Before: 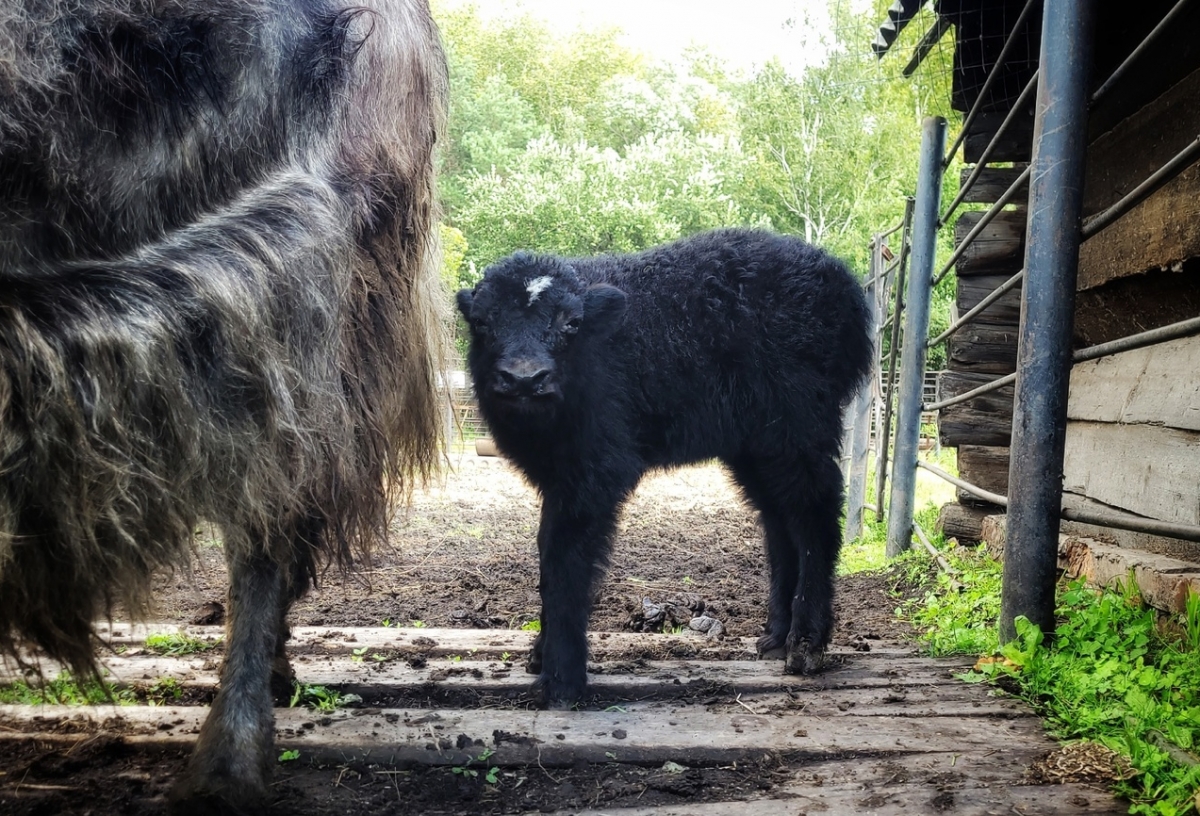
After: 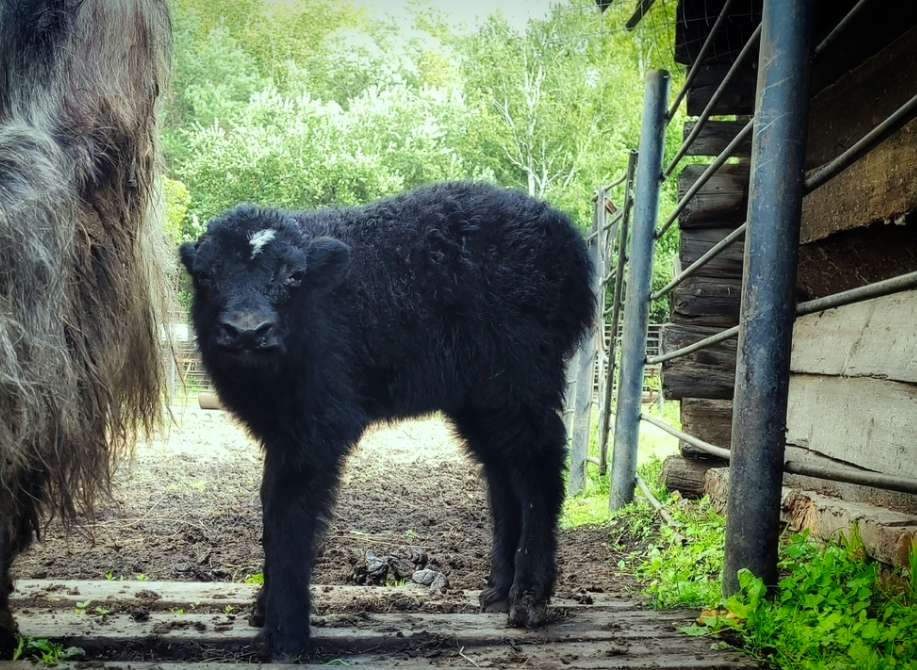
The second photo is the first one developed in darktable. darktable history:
color correction: highlights a* -8, highlights b* 3.1
crop: left 23.095%, top 5.827%, bottom 11.854%
vignetting: fall-off start 98.29%, fall-off radius 100%, brightness -1, saturation 0.5, width/height ratio 1.428
